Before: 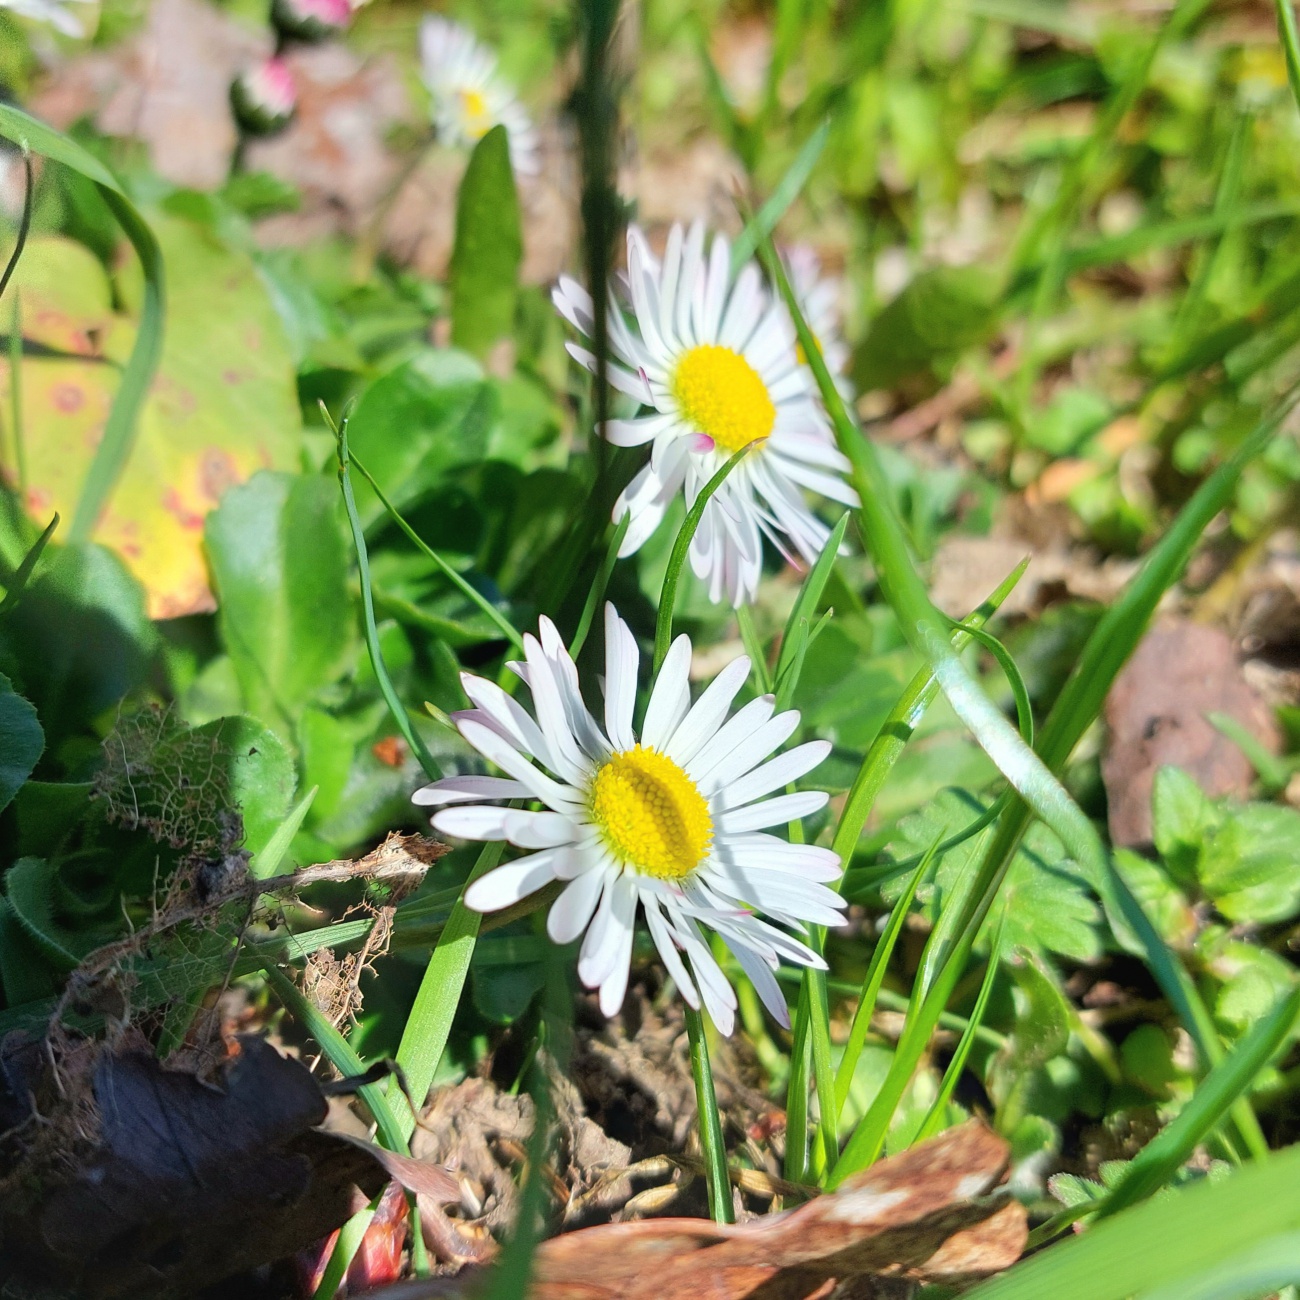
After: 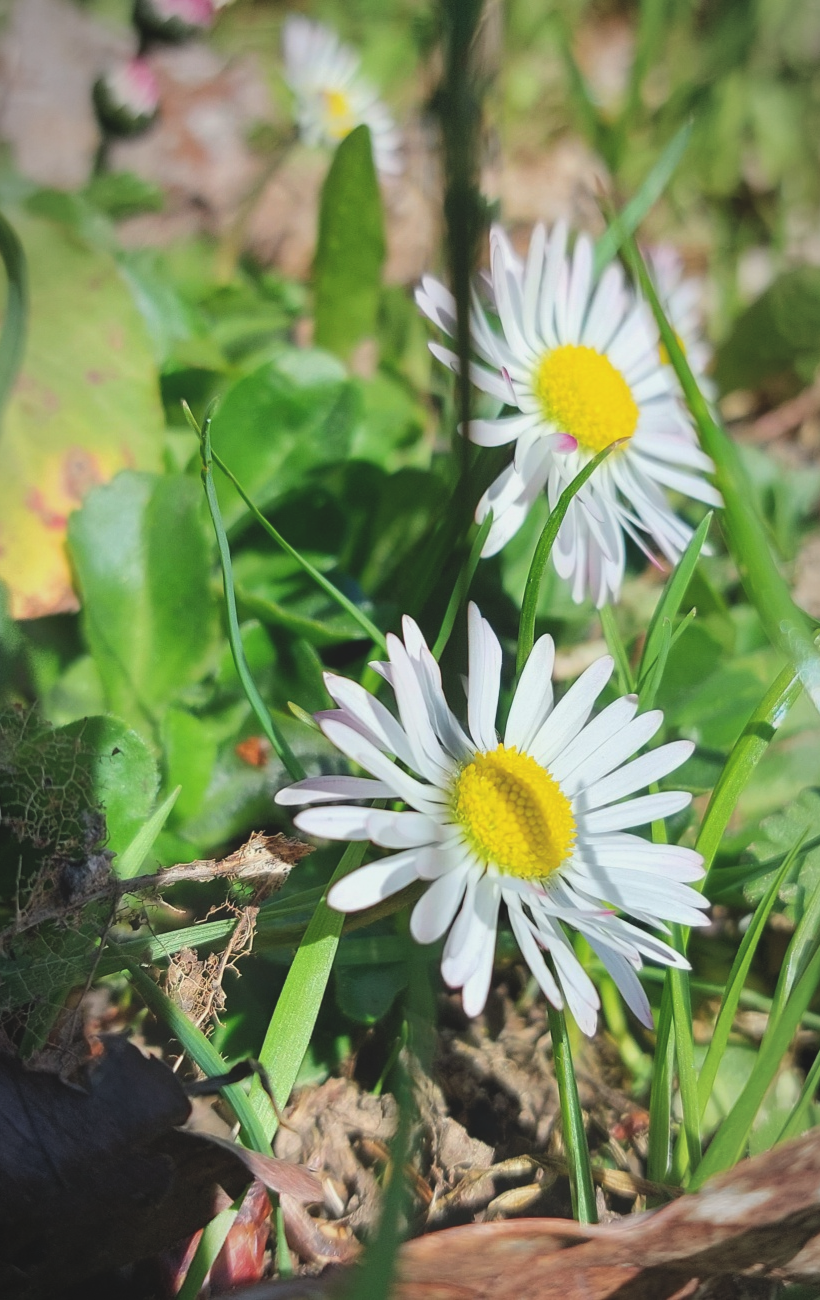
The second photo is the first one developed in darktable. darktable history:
vignetting: fall-off radius 69.35%, automatic ratio true
crop: left 10.608%, right 26.308%
exposure: black level correction -0.013, exposure -0.194 EV, compensate exposure bias true, compensate highlight preservation false
